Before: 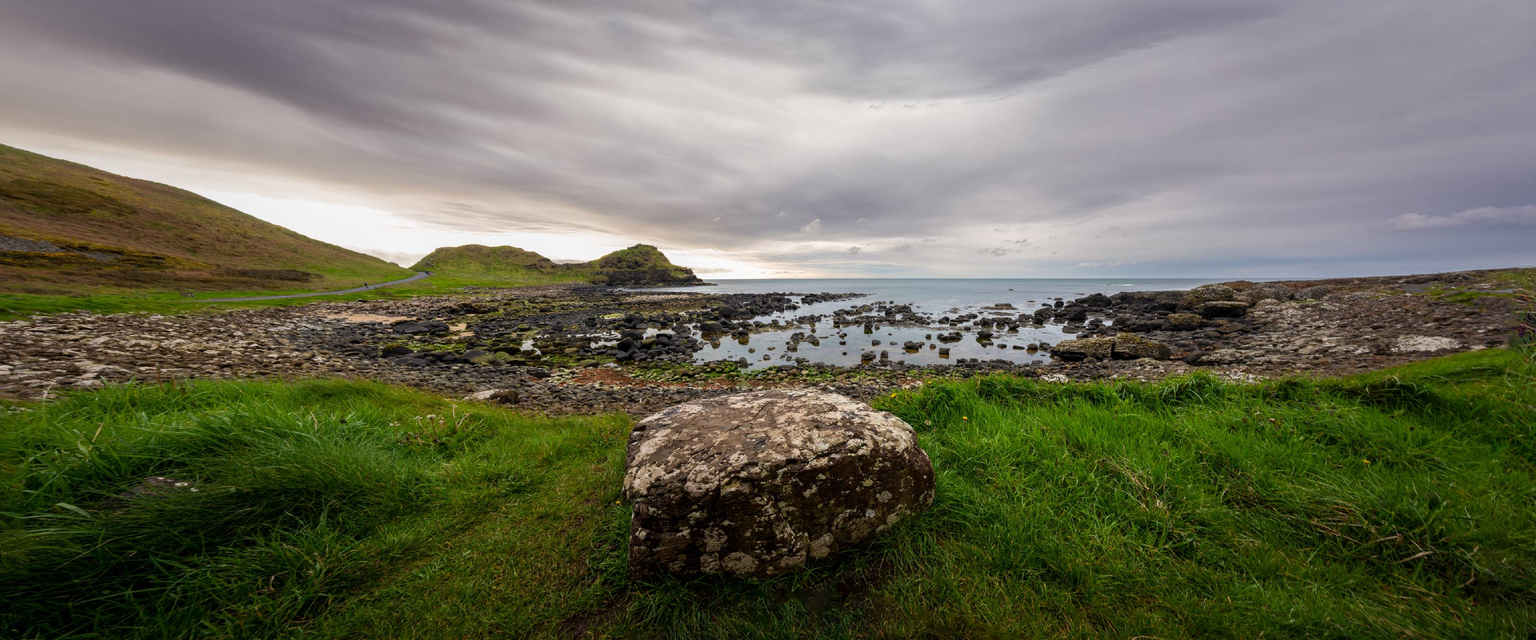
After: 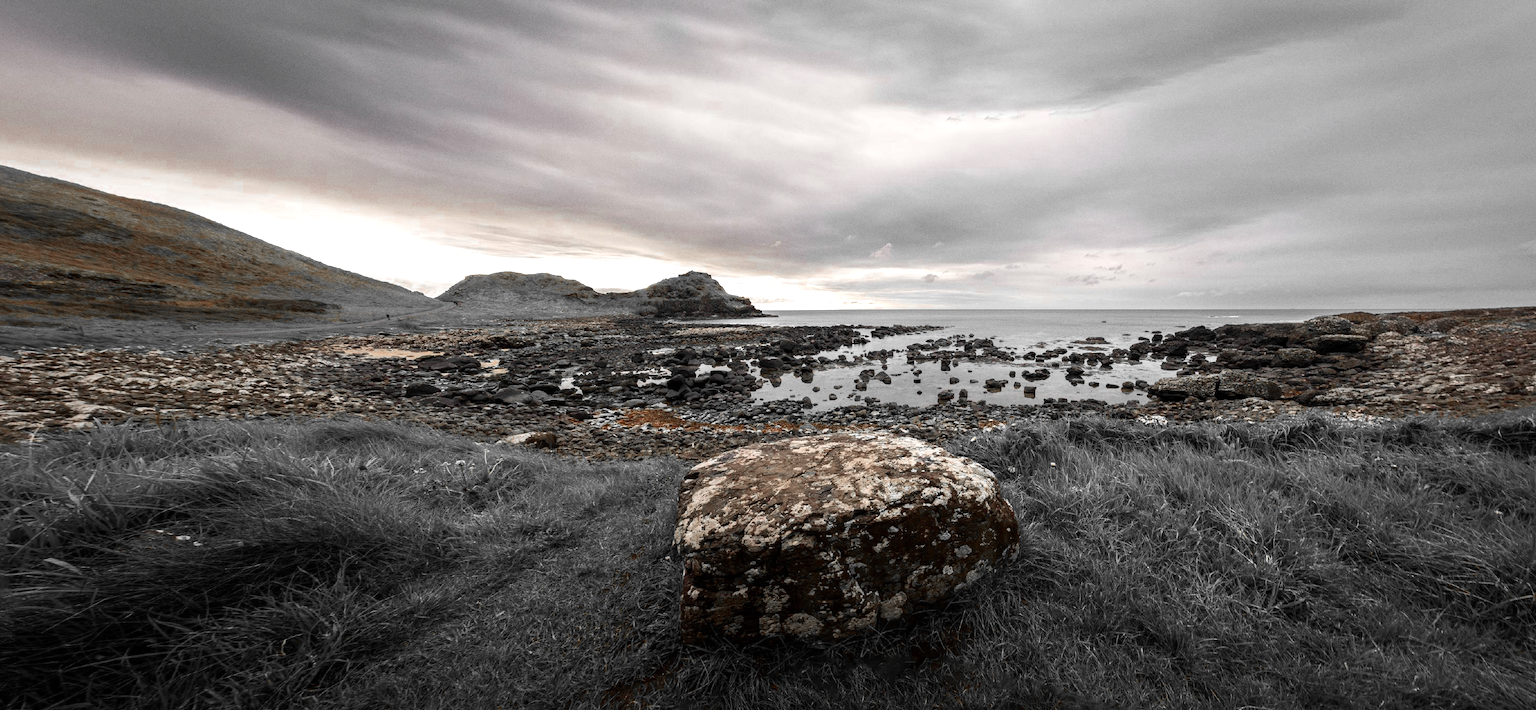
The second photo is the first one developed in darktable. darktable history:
color zones: curves: ch0 [(0, 0.497) (0.096, 0.361) (0.221, 0.538) (0.429, 0.5) (0.571, 0.5) (0.714, 0.5) (0.857, 0.5) (1, 0.497)]; ch1 [(0, 0.5) (0.143, 0.5) (0.257, -0.002) (0.429, 0.04) (0.571, -0.001) (0.714, -0.015) (0.857, 0.024) (1, 0.5)]
crop and rotate: left 1.088%, right 8.807%
grain: coarseness 0.09 ISO
tone equalizer: -8 EV -0.417 EV, -7 EV -0.389 EV, -6 EV -0.333 EV, -5 EV -0.222 EV, -3 EV 0.222 EV, -2 EV 0.333 EV, -1 EV 0.389 EV, +0 EV 0.417 EV, edges refinement/feathering 500, mask exposure compensation -1.57 EV, preserve details no
